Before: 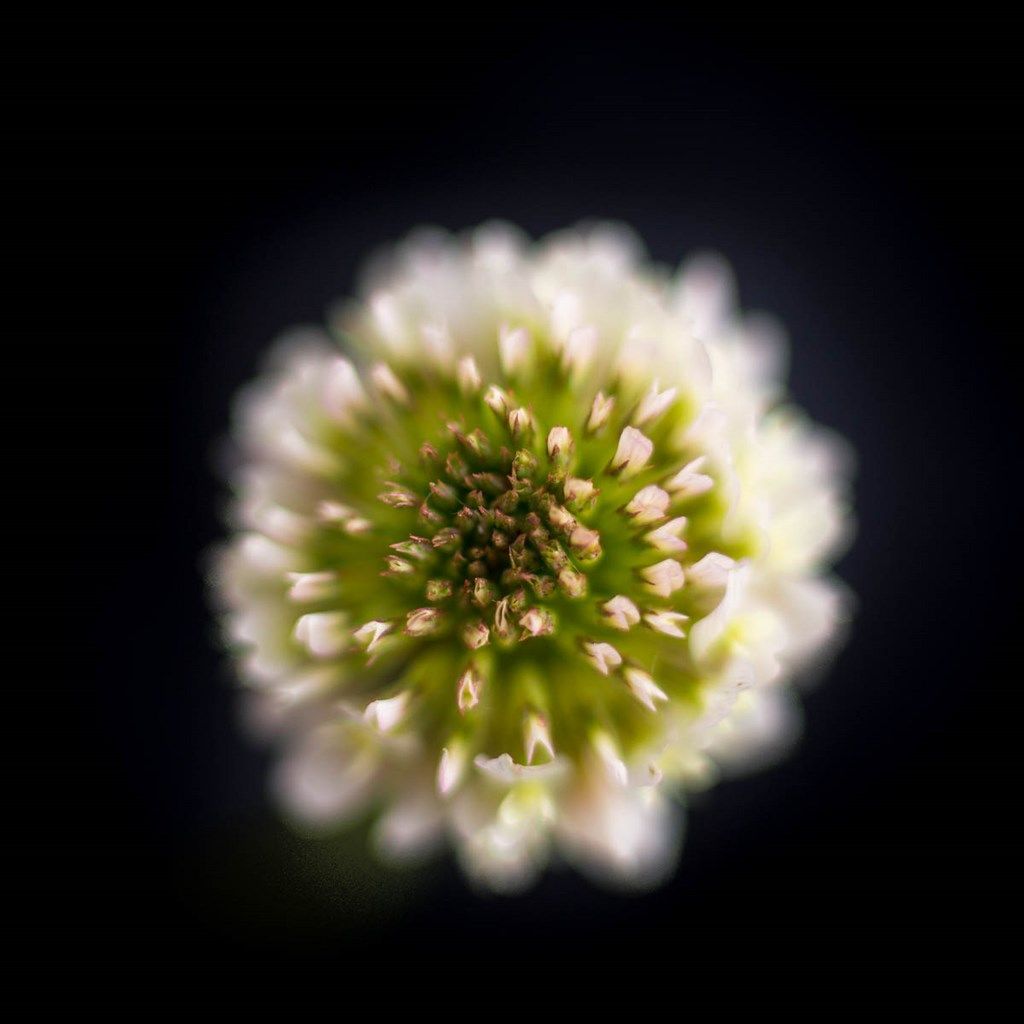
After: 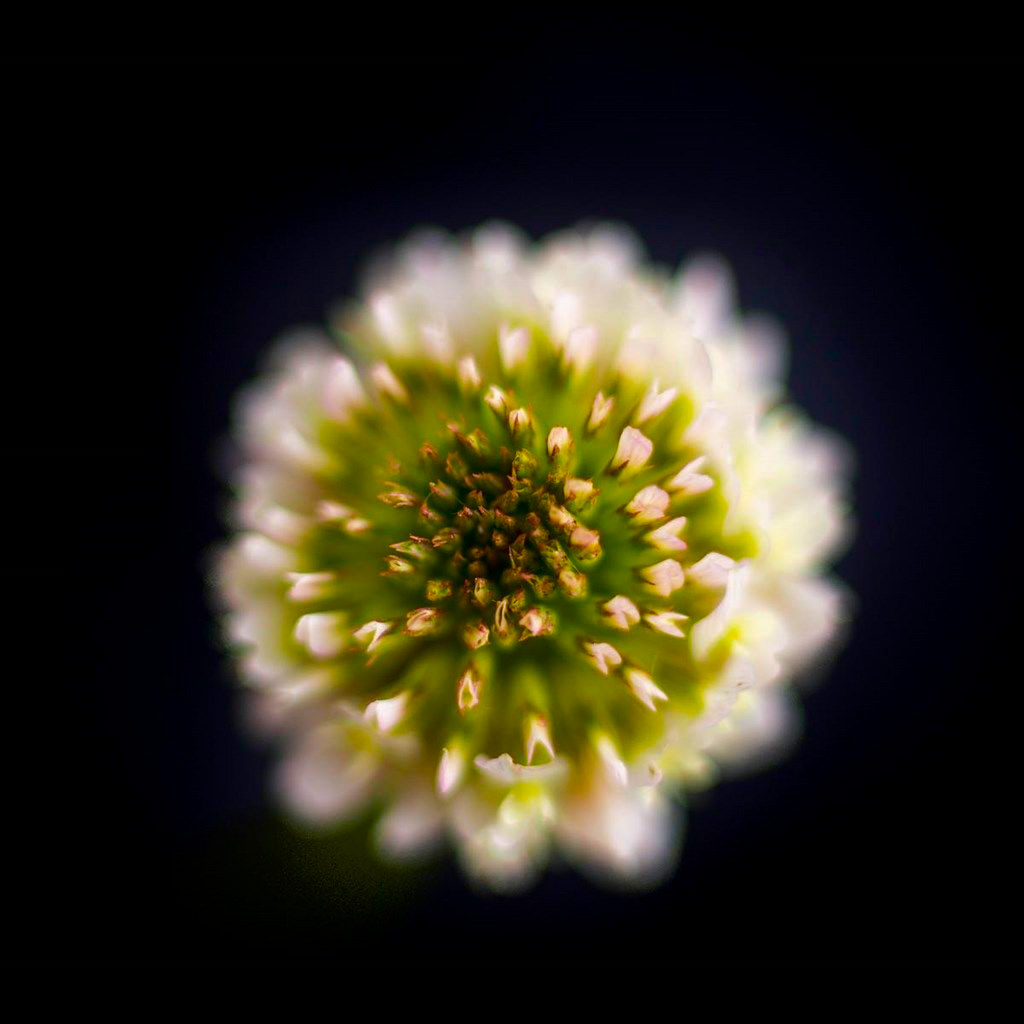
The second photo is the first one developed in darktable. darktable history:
color balance rgb: perceptual saturation grading › global saturation 25%, perceptual brilliance grading › mid-tones 10%, perceptual brilliance grading › shadows 15%, global vibrance 20%
contrast brightness saturation: contrast 0.07, brightness -0.13, saturation 0.06
